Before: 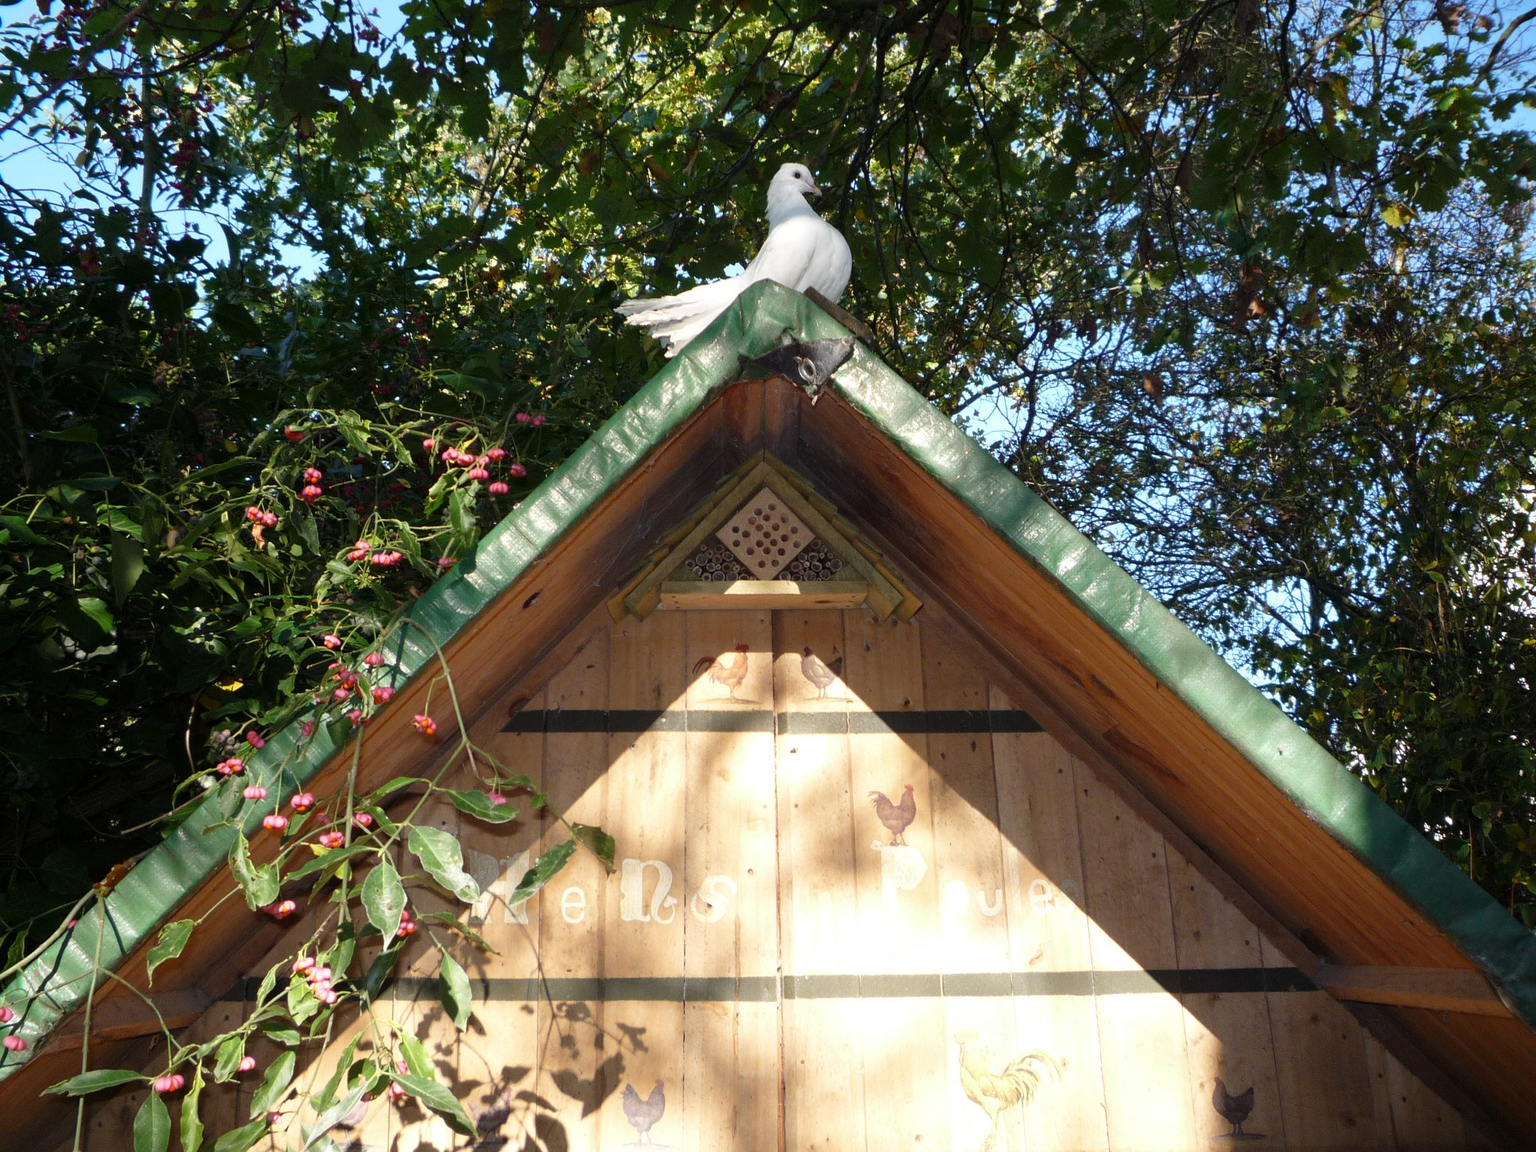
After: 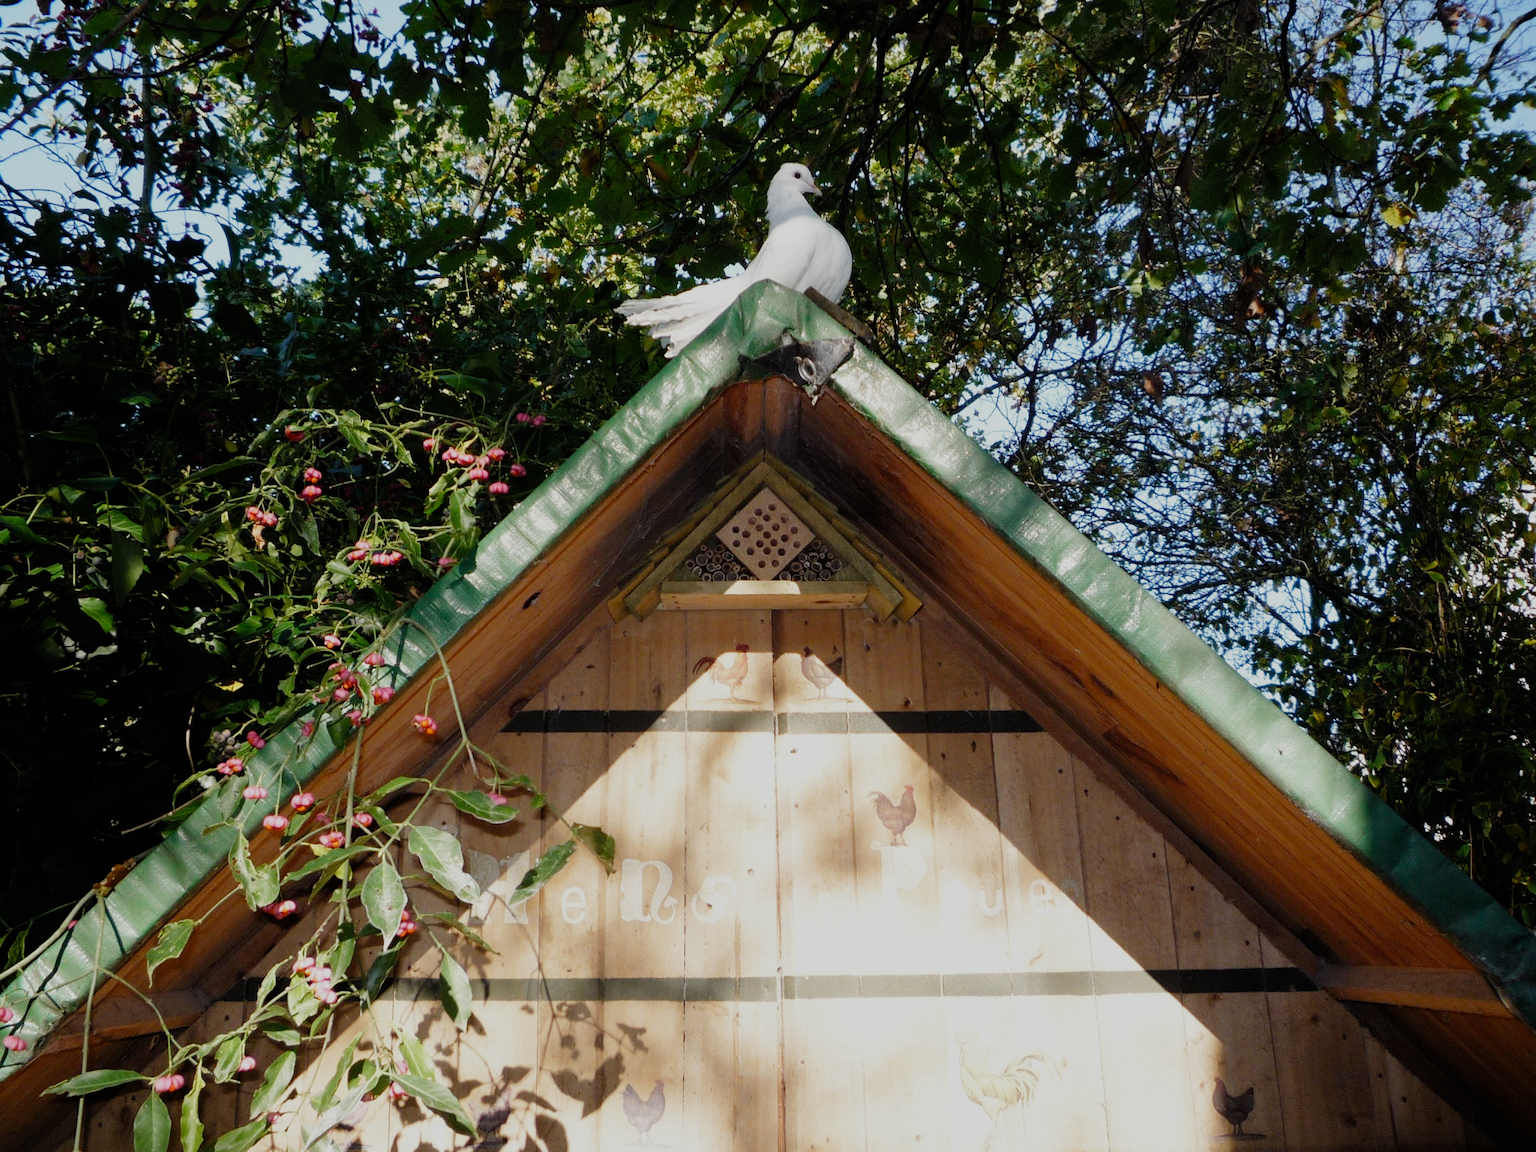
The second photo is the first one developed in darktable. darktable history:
filmic rgb: black relative exposure -7.65 EV, white relative exposure 4.56 EV, hardness 3.61, add noise in highlights 0, preserve chrominance no, color science v3 (2019), use custom middle-gray values true, contrast in highlights soft
